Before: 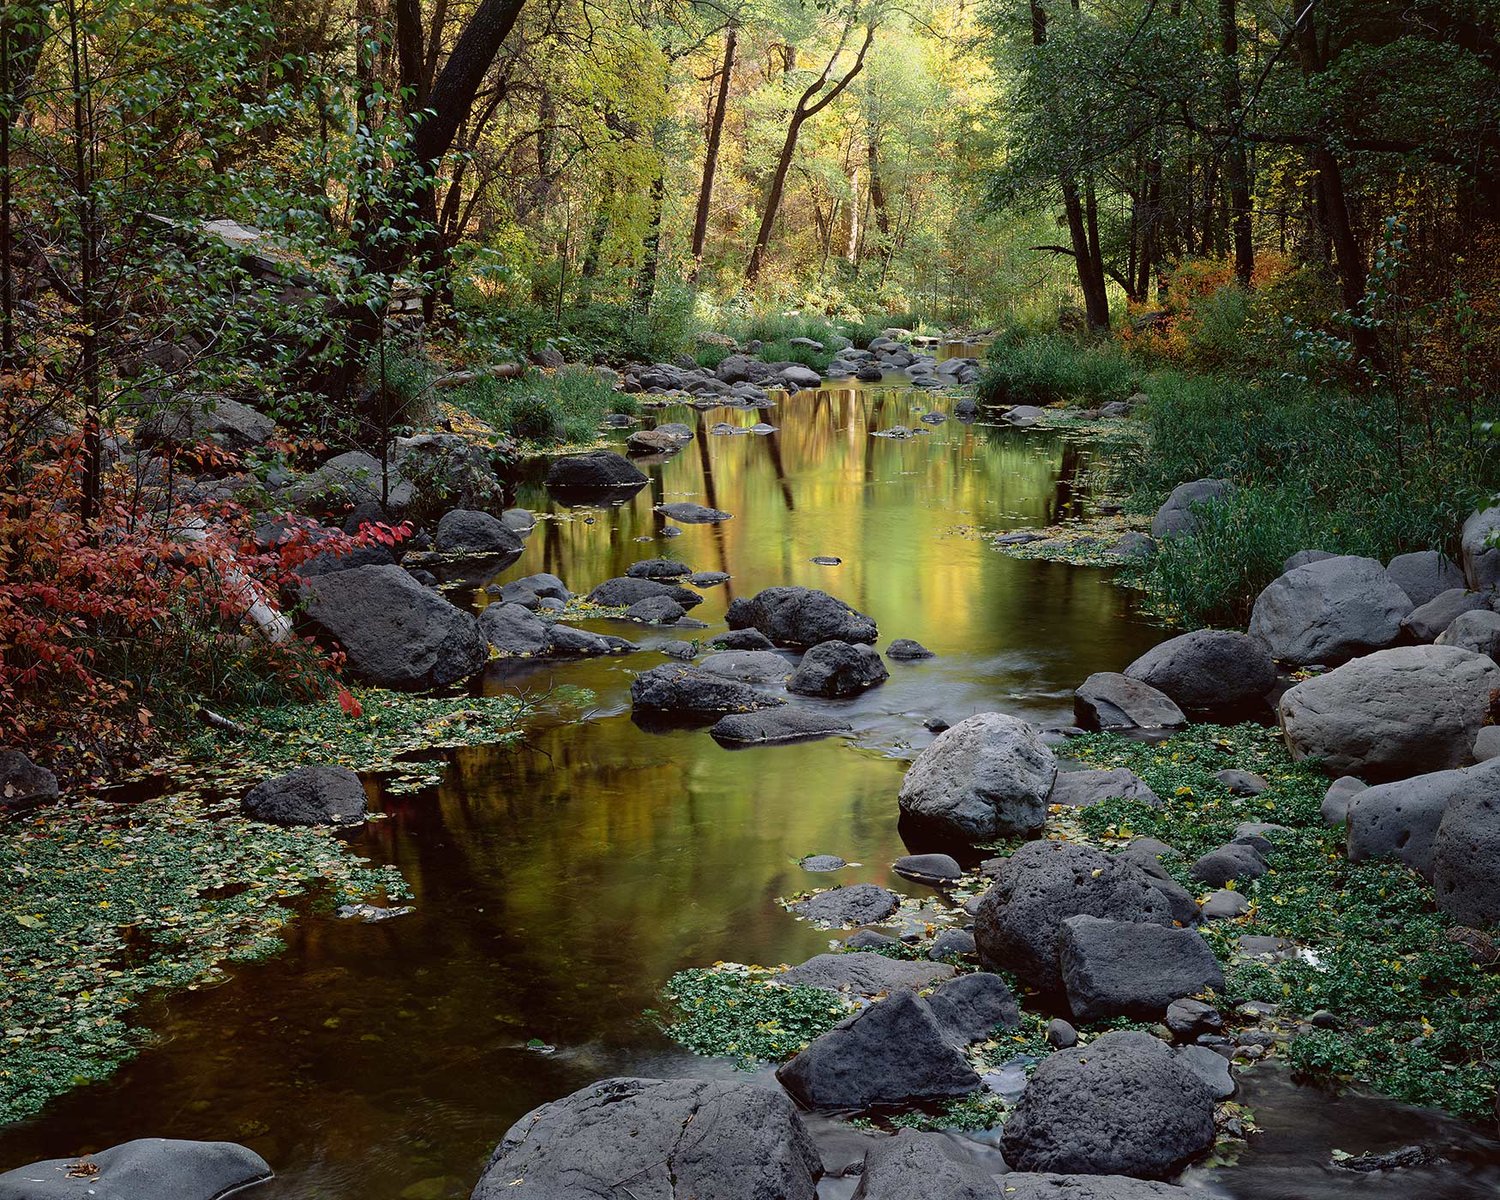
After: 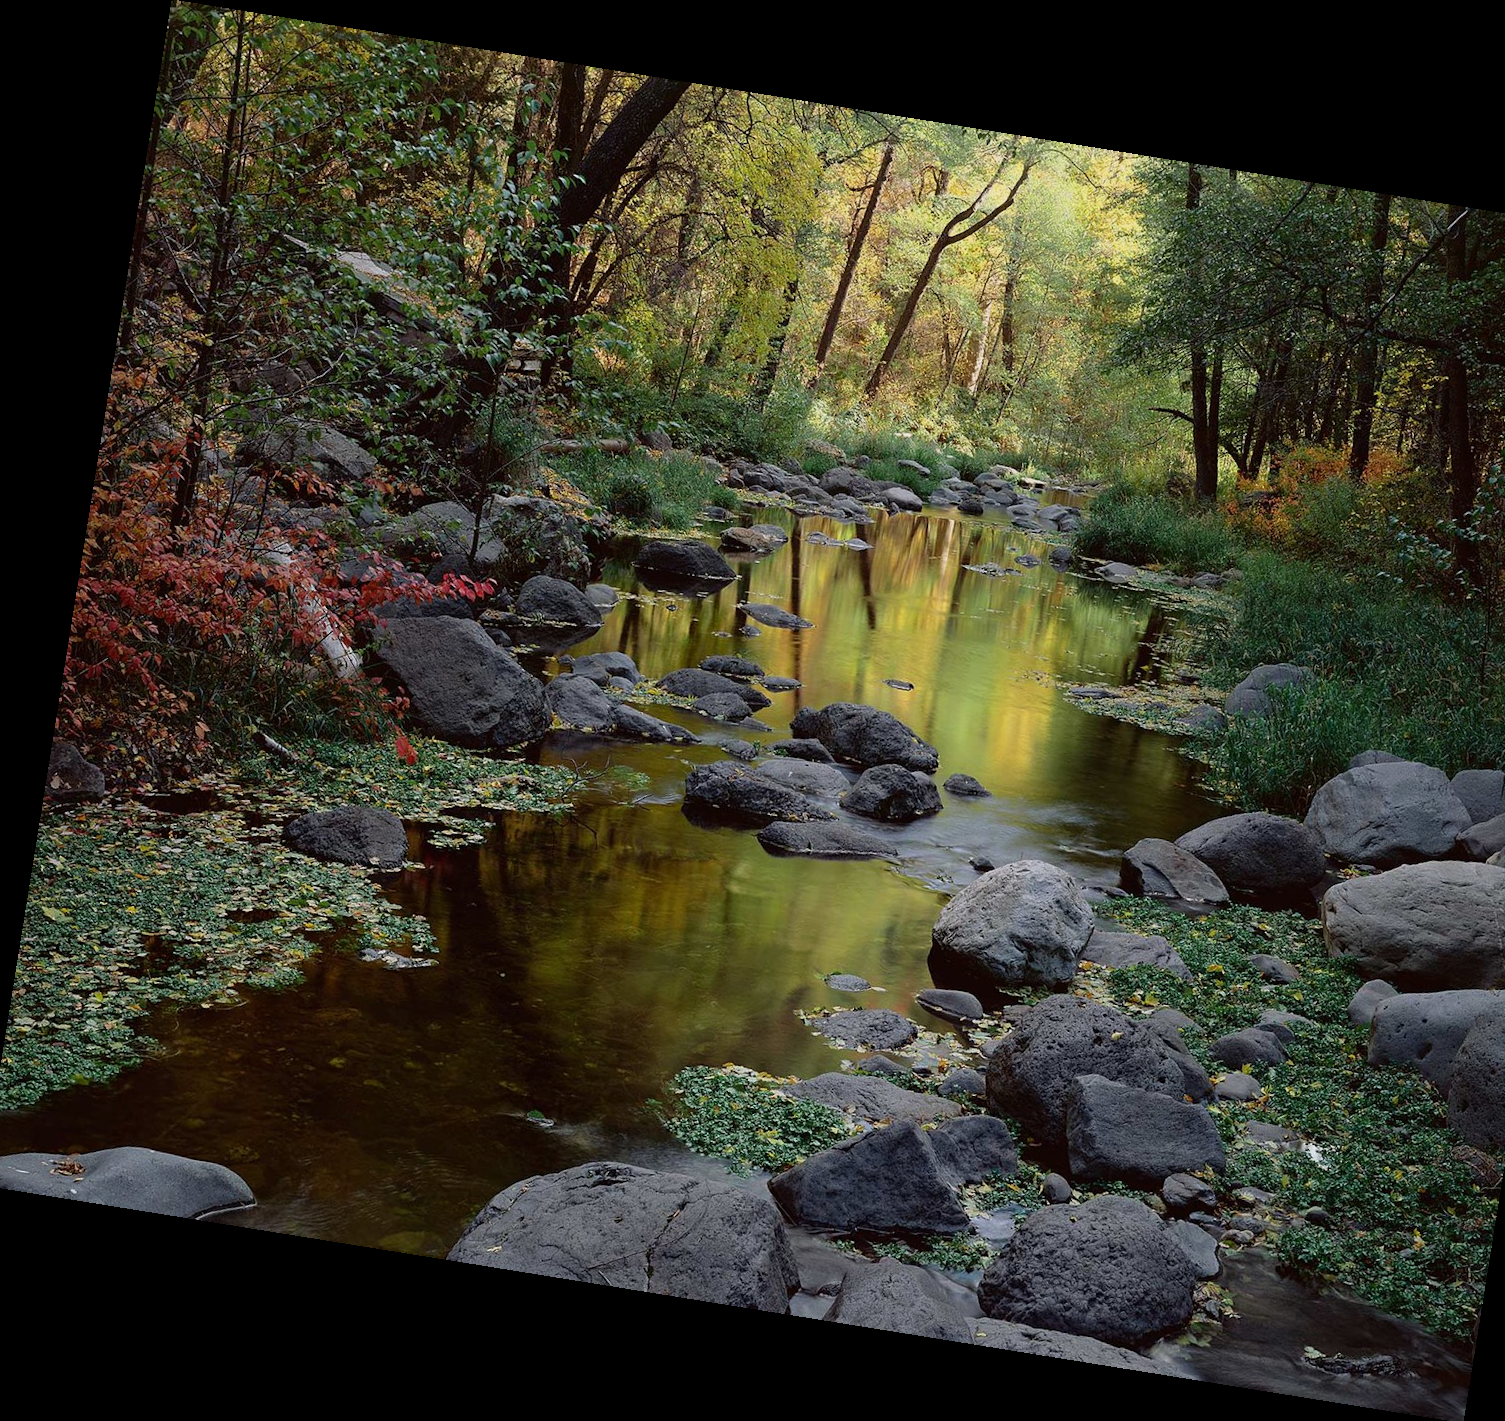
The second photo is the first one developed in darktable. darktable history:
exposure: exposure -0.21 EV, compensate highlight preservation false
crop and rotate: left 1.088%, right 8.807%
rotate and perspective: rotation 9.12°, automatic cropping off
